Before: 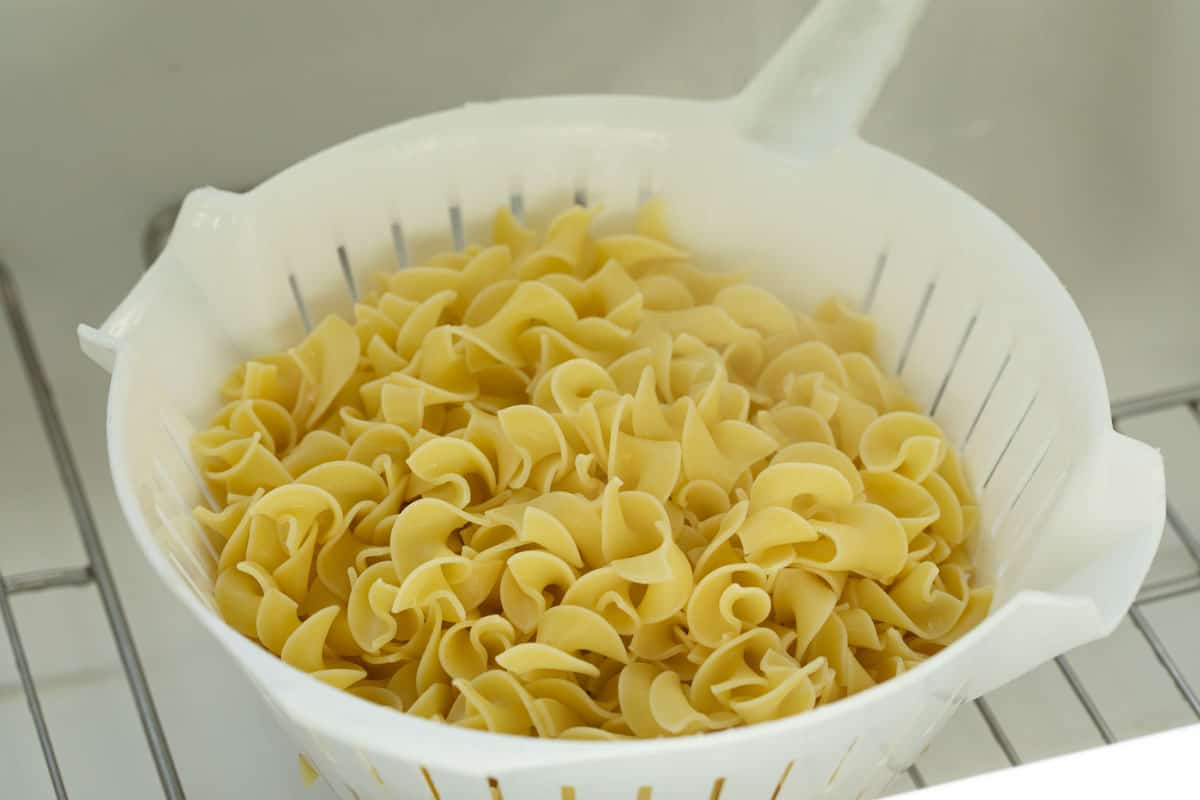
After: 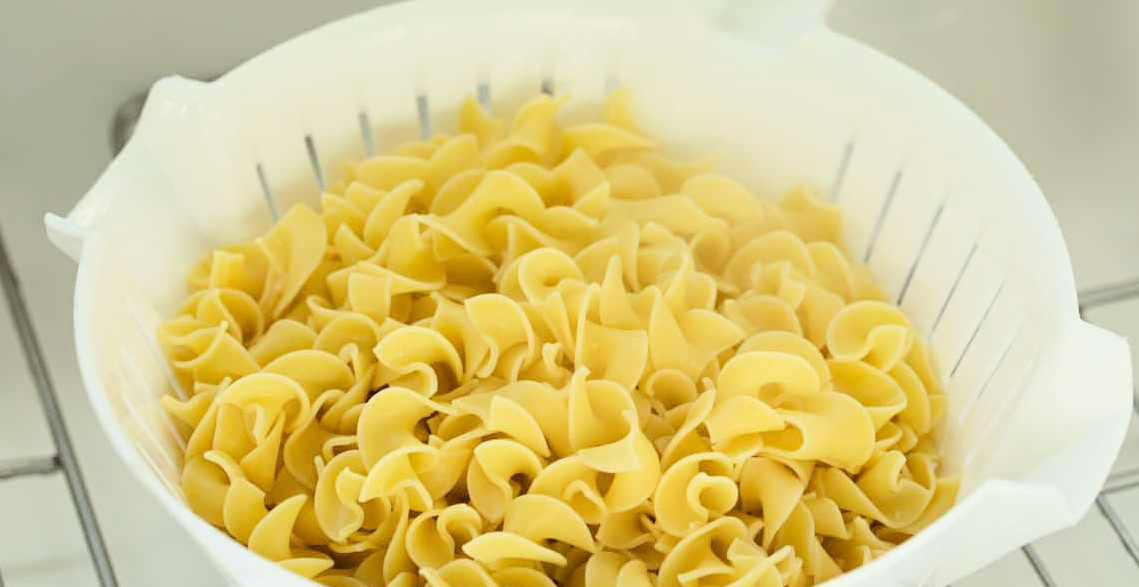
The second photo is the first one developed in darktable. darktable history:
crop and rotate: left 2.772%, top 13.892%, right 2.285%, bottom 12.625%
base curve: curves: ch0 [(0, 0) (0.036, 0.025) (0.121, 0.166) (0.206, 0.329) (0.605, 0.79) (1, 1)]
